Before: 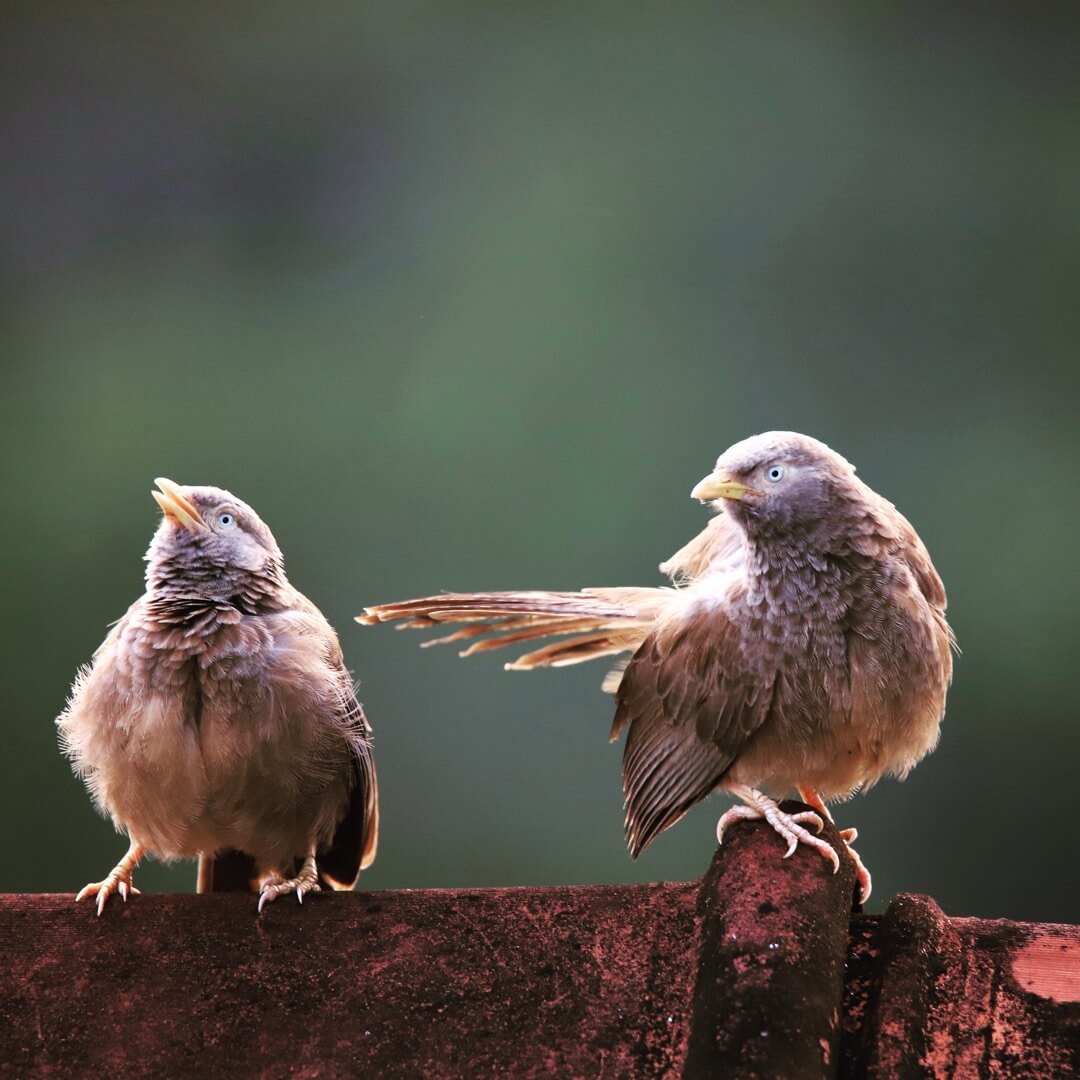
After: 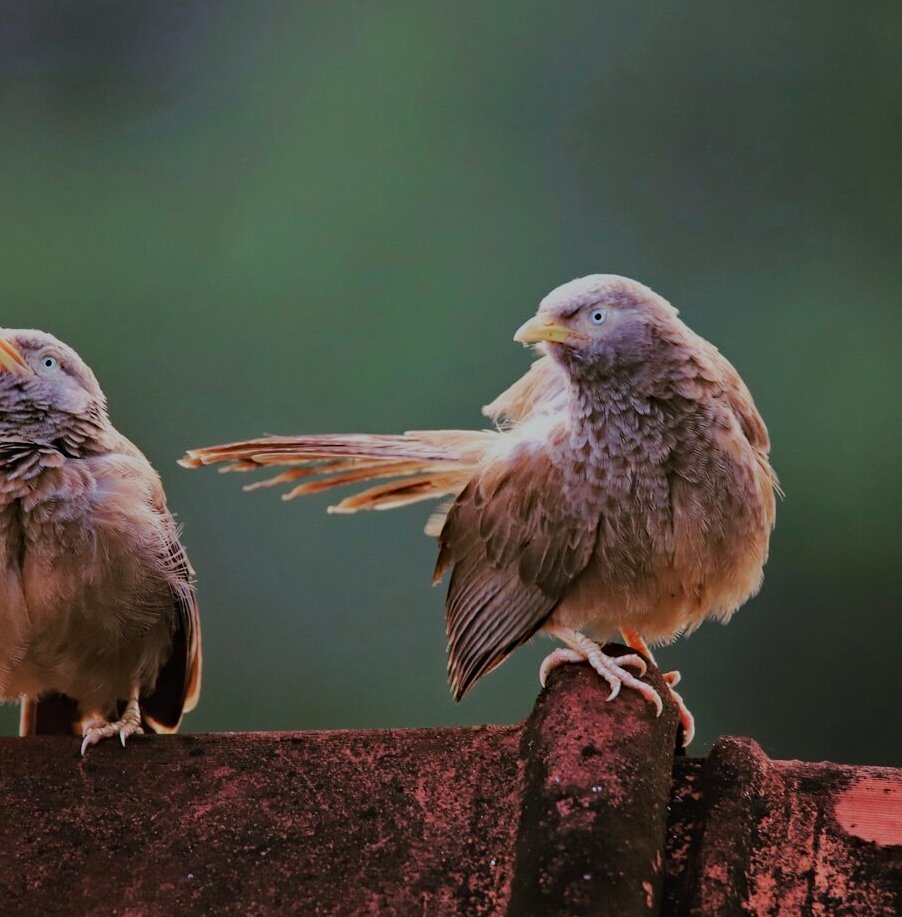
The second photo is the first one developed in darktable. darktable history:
tone equalizer: -8 EV -0.031 EV, -7 EV 0.043 EV, -6 EV -0.008 EV, -5 EV 0.004 EV, -4 EV -0.049 EV, -3 EV -0.23 EV, -2 EV -0.656 EV, -1 EV -0.961 EV, +0 EV -0.966 EV, edges refinement/feathering 500, mask exposure compensation -1.57 EV, preserve details no
crop: left 16.454%, top 14.552%
haze removal: strength 0.285, distance 0.252, compatibility mode true, adaptive false
